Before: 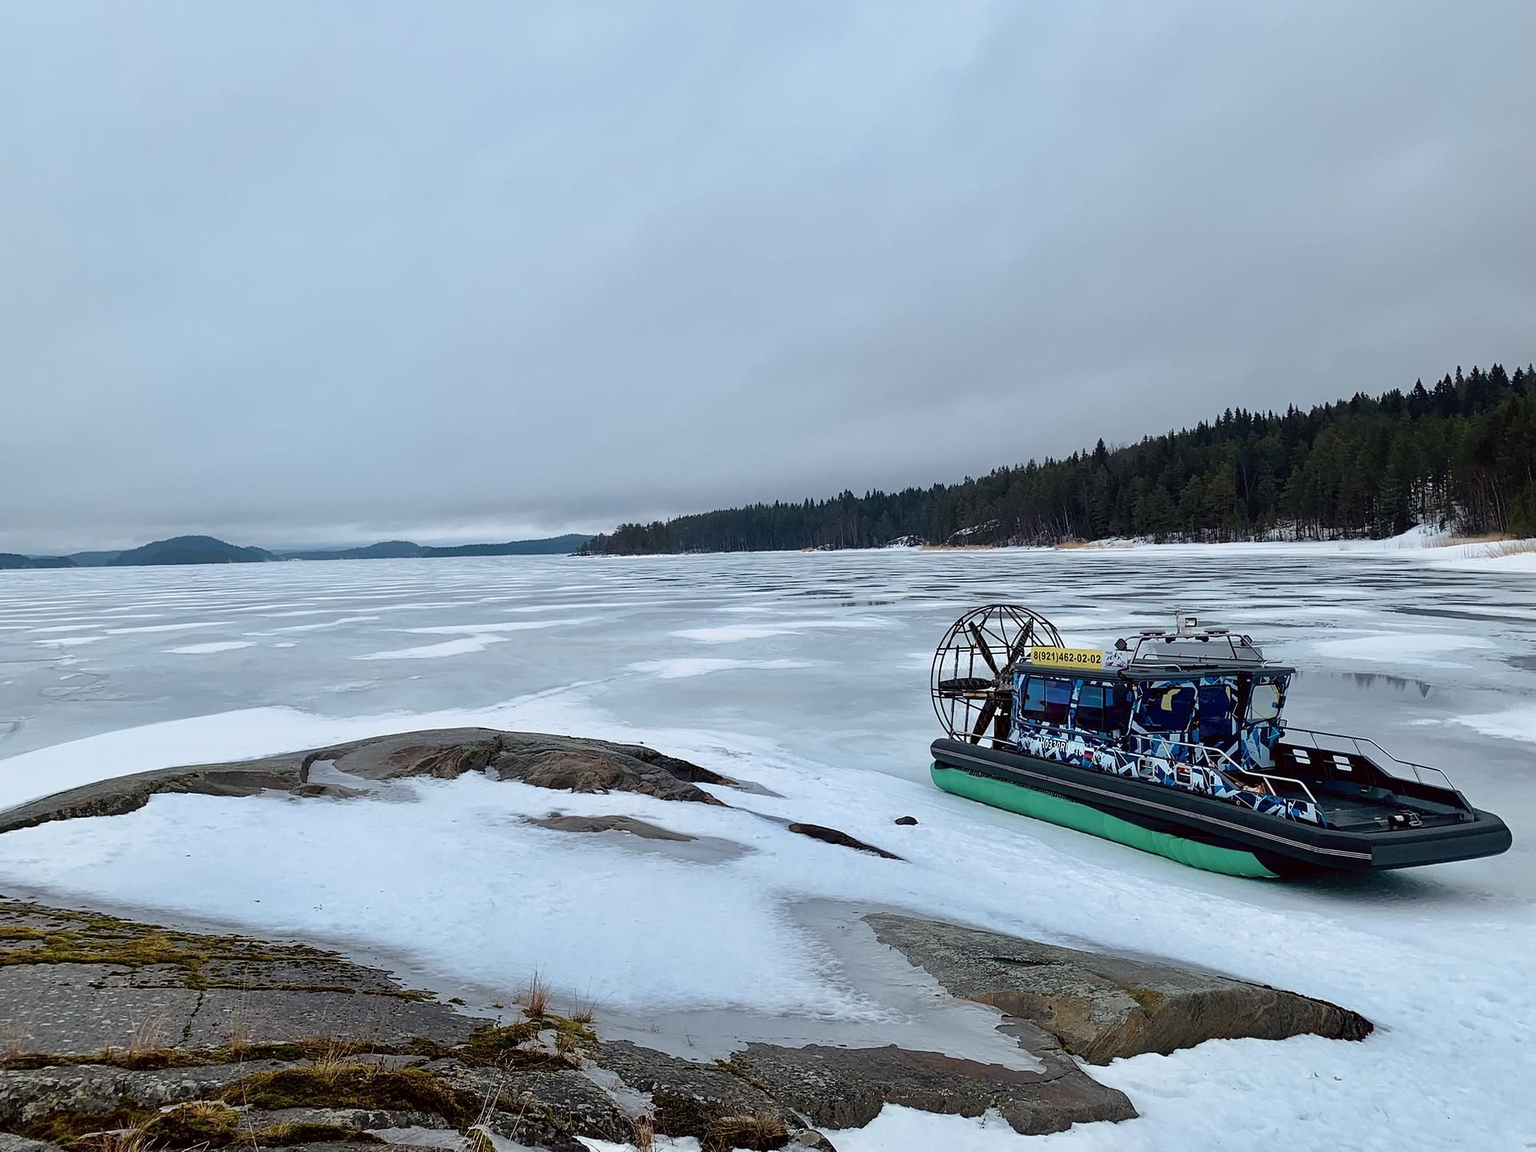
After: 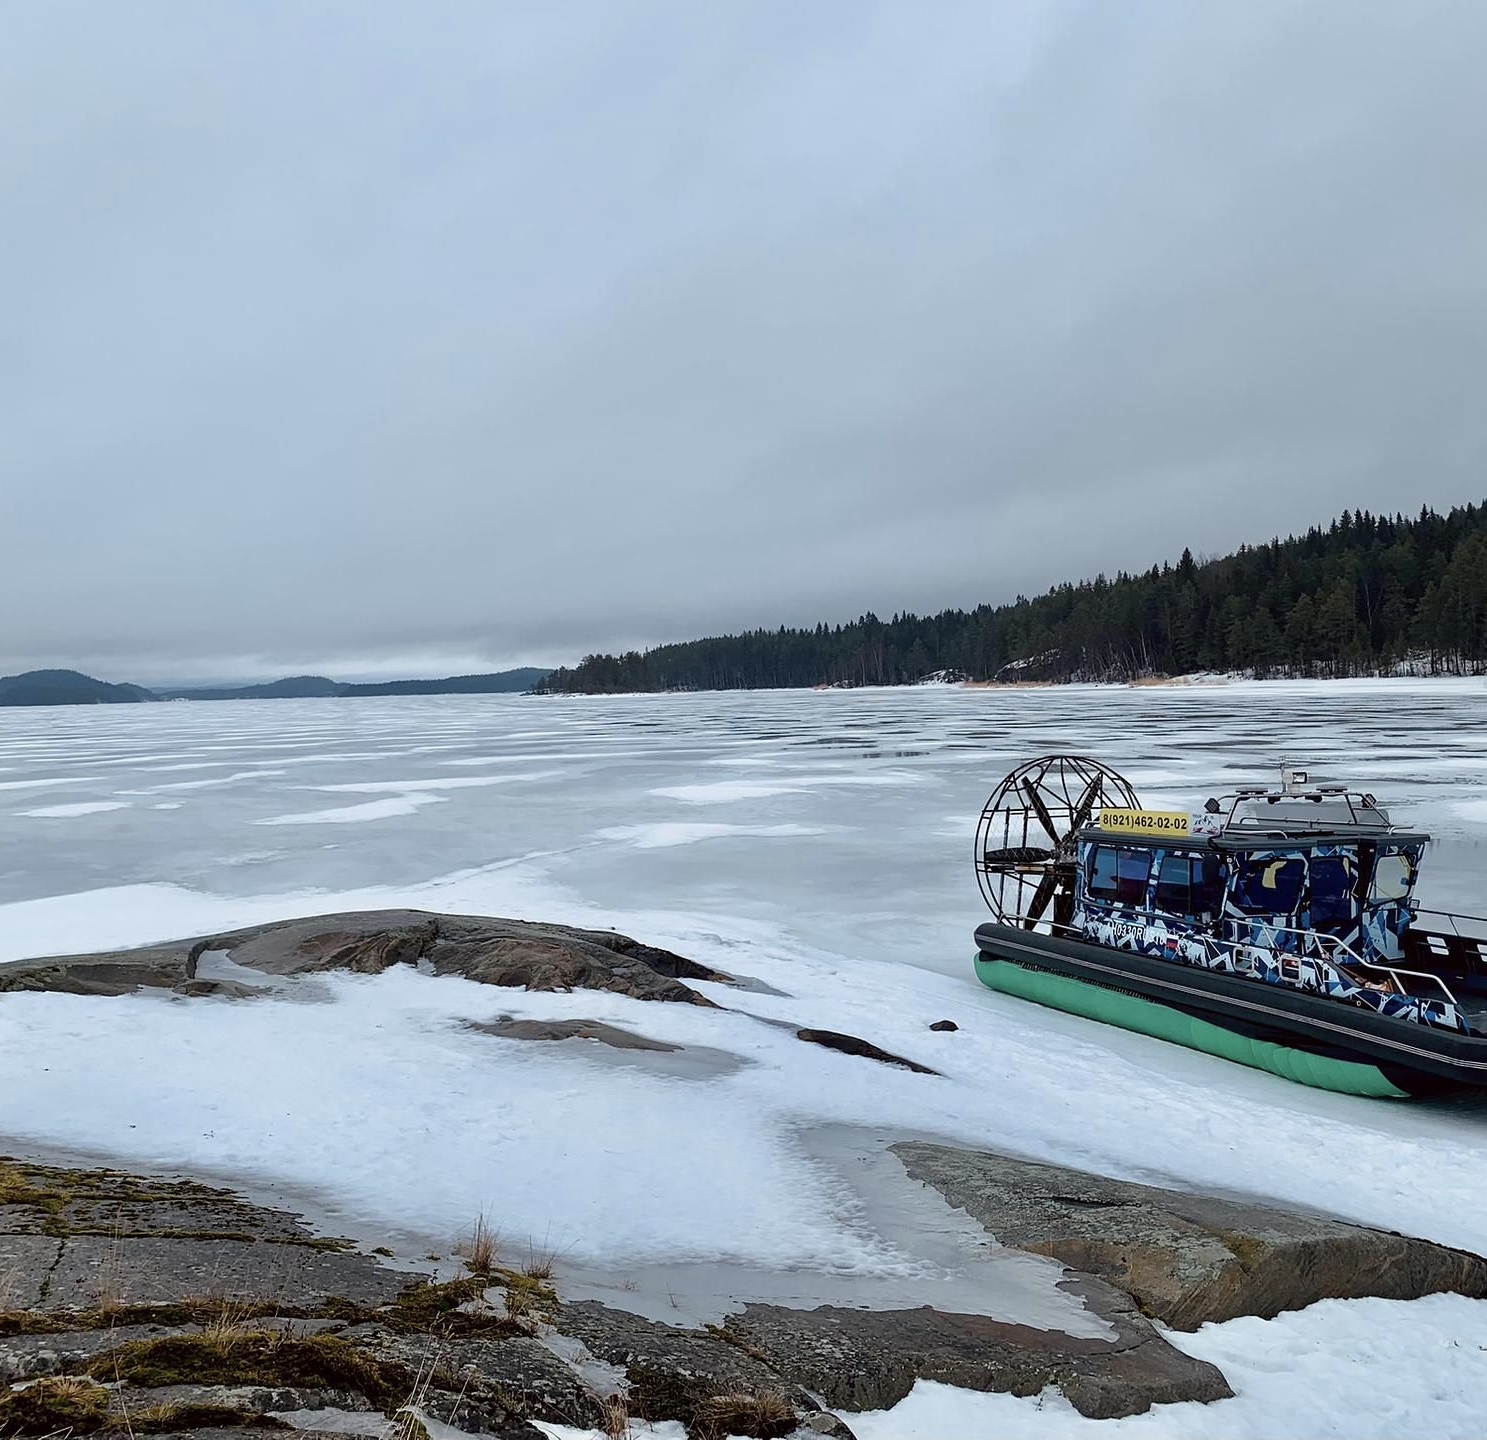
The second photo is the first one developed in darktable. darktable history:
crop: left 9.88%, right 12.664%
color contrast: green-magenta contrast 0.84, blue-yellow contrast 0.86
